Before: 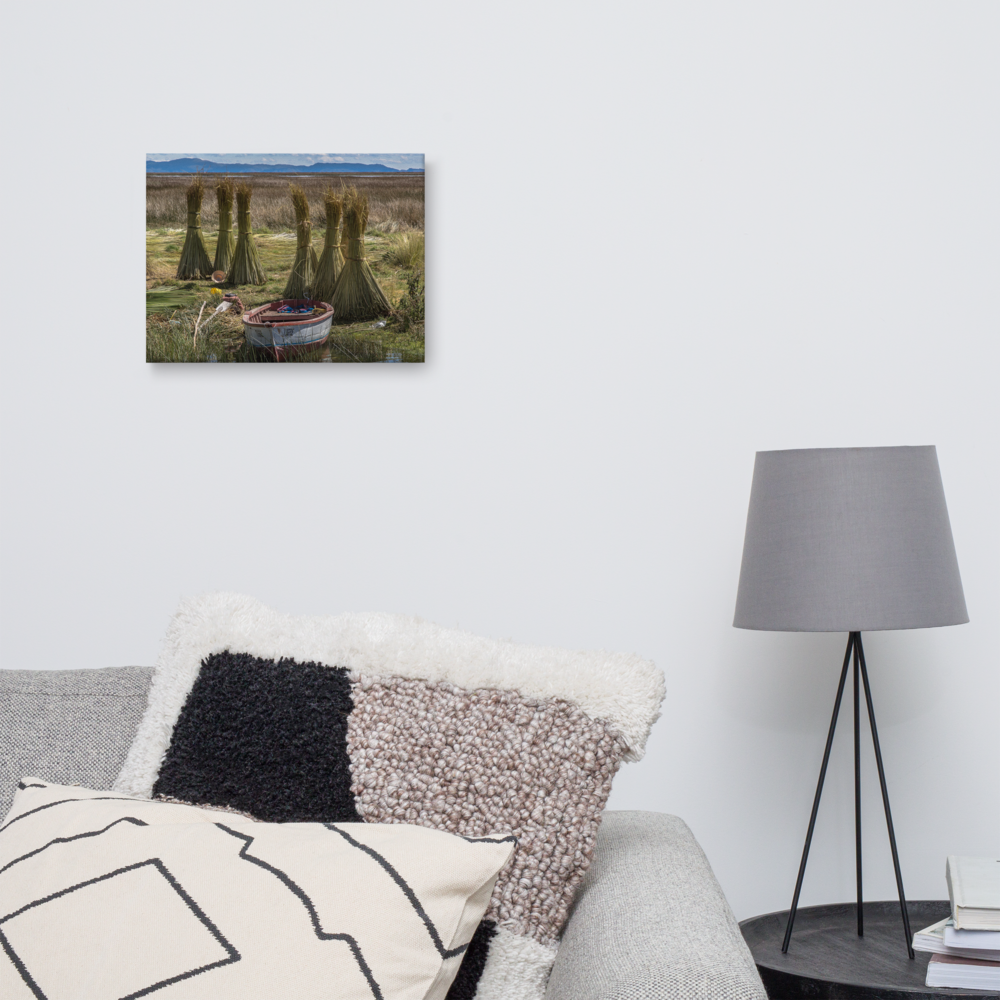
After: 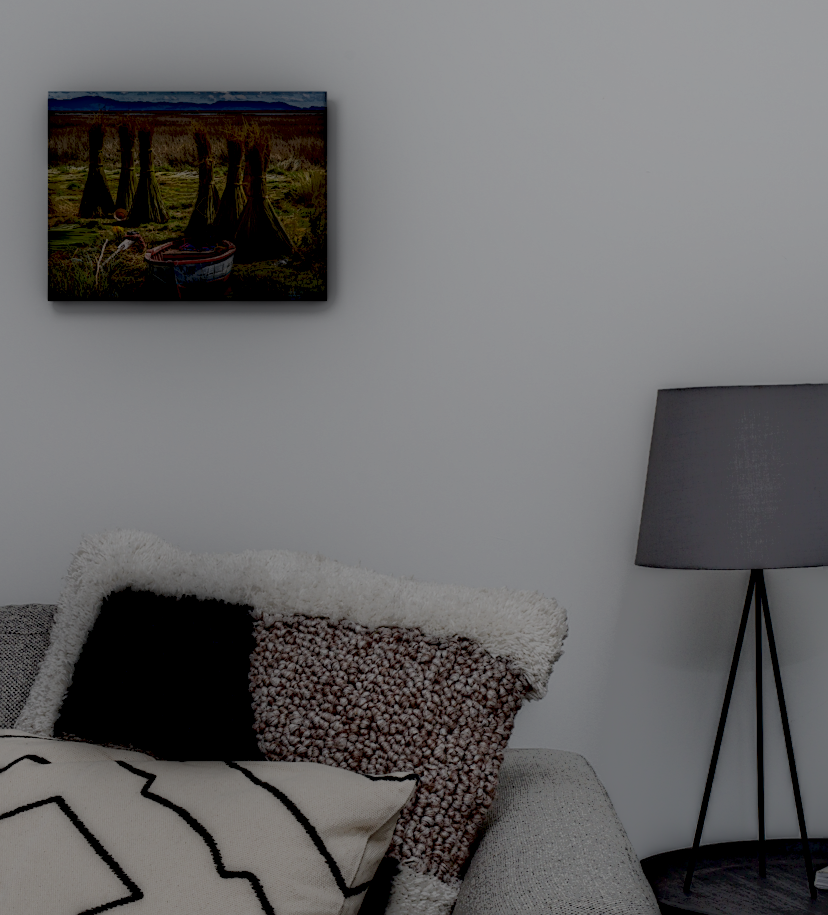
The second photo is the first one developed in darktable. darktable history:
crop: left 9.807%, top 6.259%, right 7.334%, bottom 2.177%
sharpen: on, module defaults
contrast brightness saturation: brightness -0.52
filmic rgb: black relative exposure -4.38 EV, white relative exposure 4.56 EV, hardness 2.37, contrast 1.05
local contrast: highlights 0%, shadows 198%, detail 164%, midtone range 0.001
exposure: black level correction 0.004, exposure 0.014 EV, compensate highlight preservation false
tone equalizer: -7 EV 0.15 EV, -6 EV 0.6 EV, -5 EV 1.15 EV, -4 EV 1.33 EV, -3 EV 1.15 EV, -2 EV 0.6 EV, -1 EV 0.15 EV, mask exposure compensation -0.5 EV
